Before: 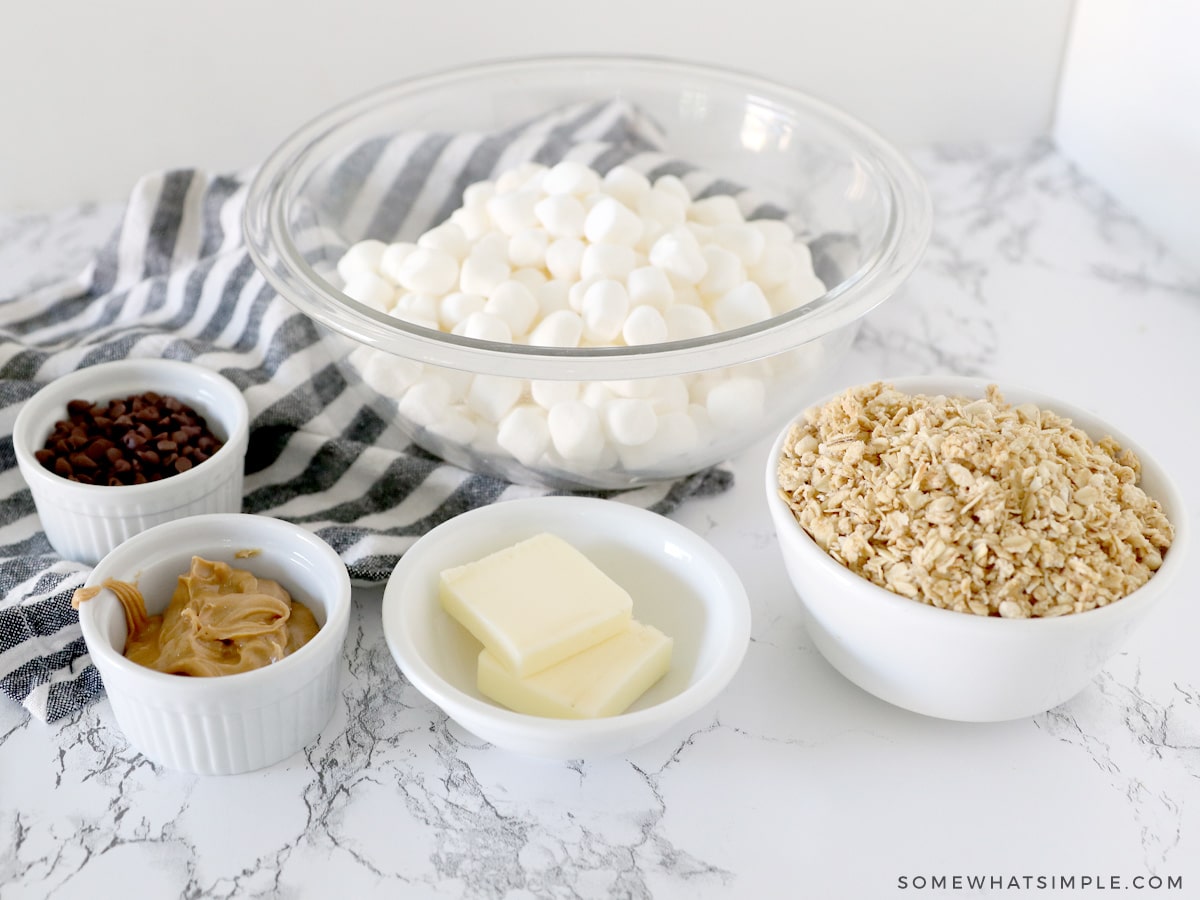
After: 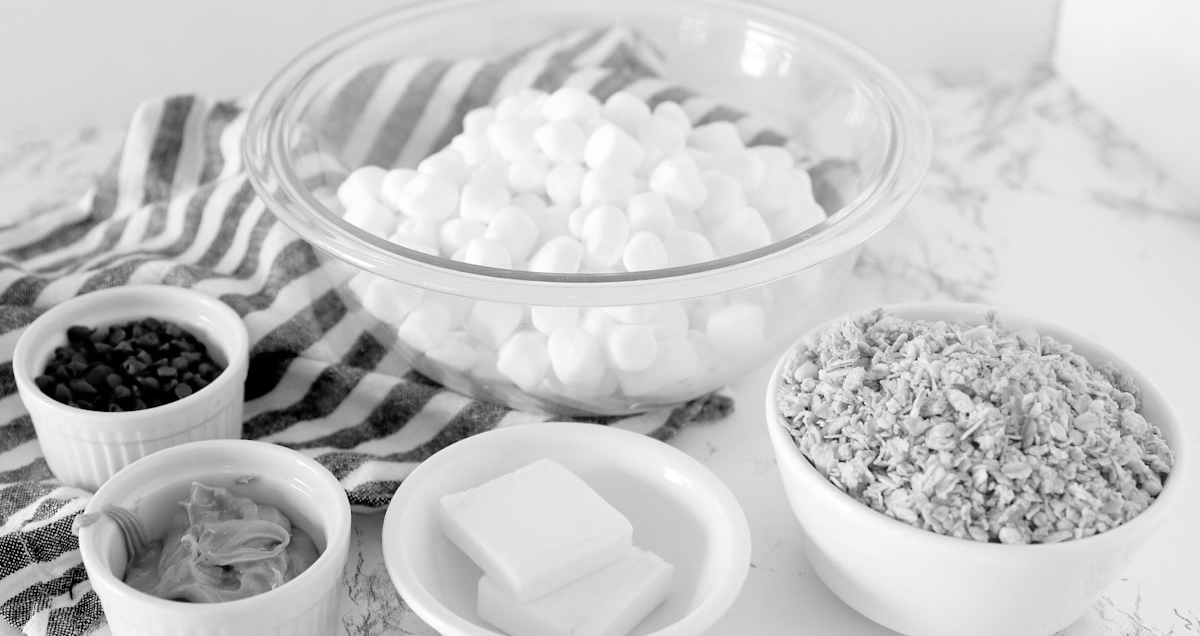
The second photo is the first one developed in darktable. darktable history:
monochrome: on, module defaults
crop and rotate: top 8.293%, bottom 20.996%
